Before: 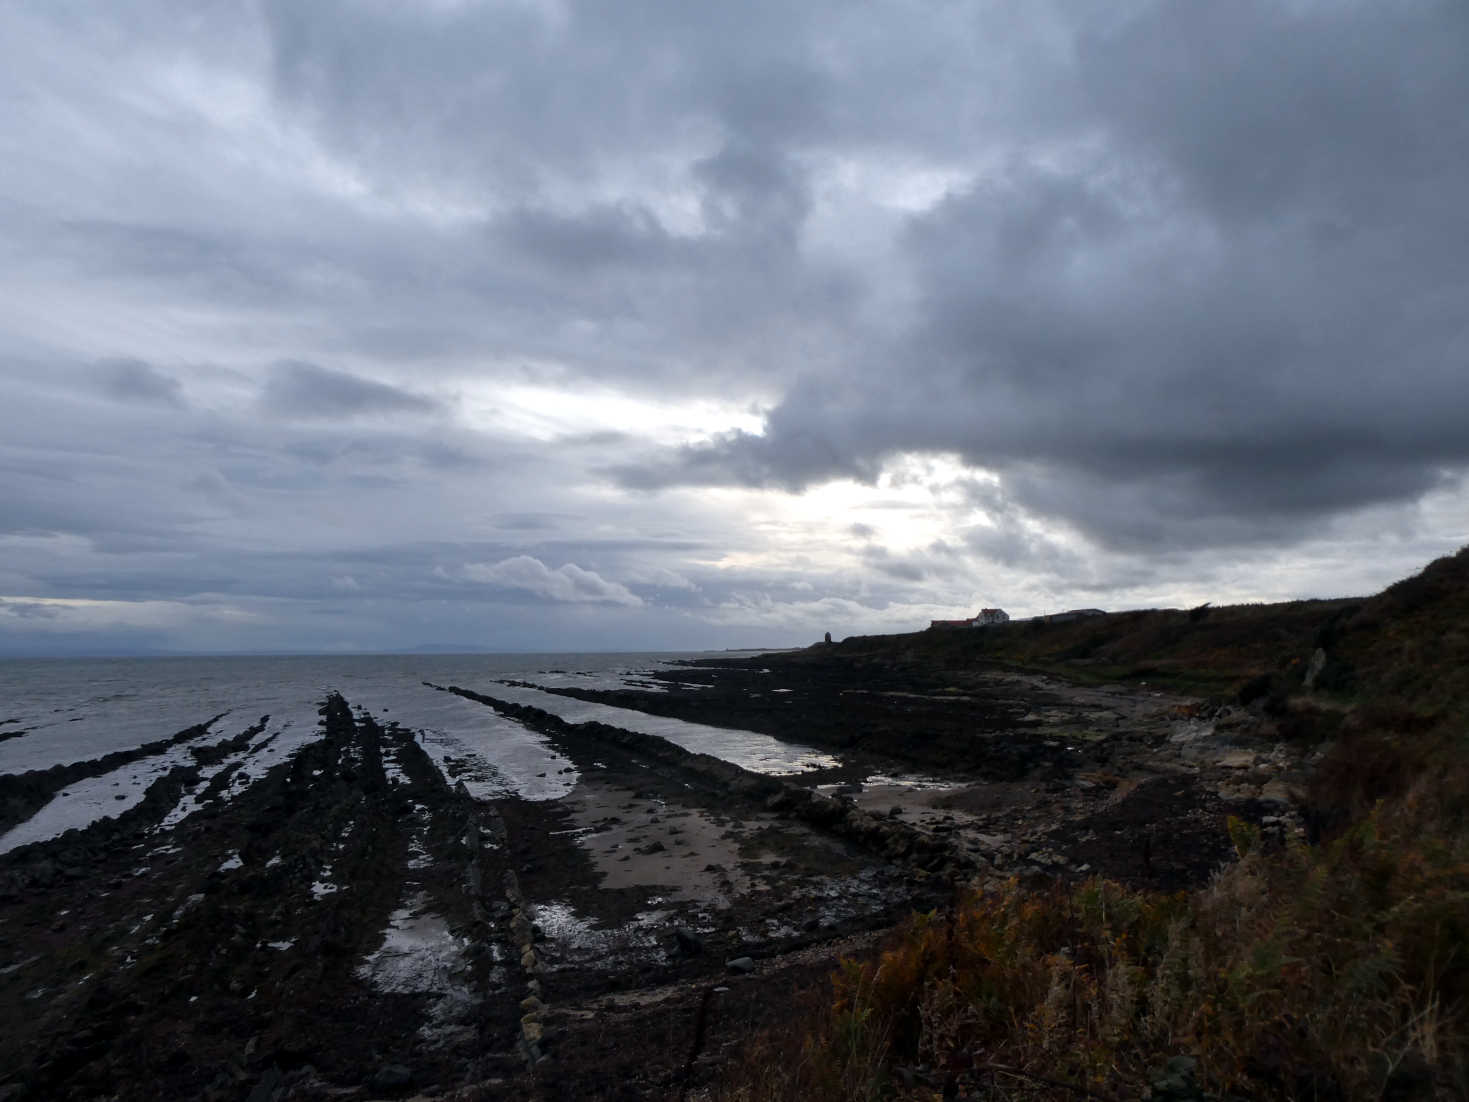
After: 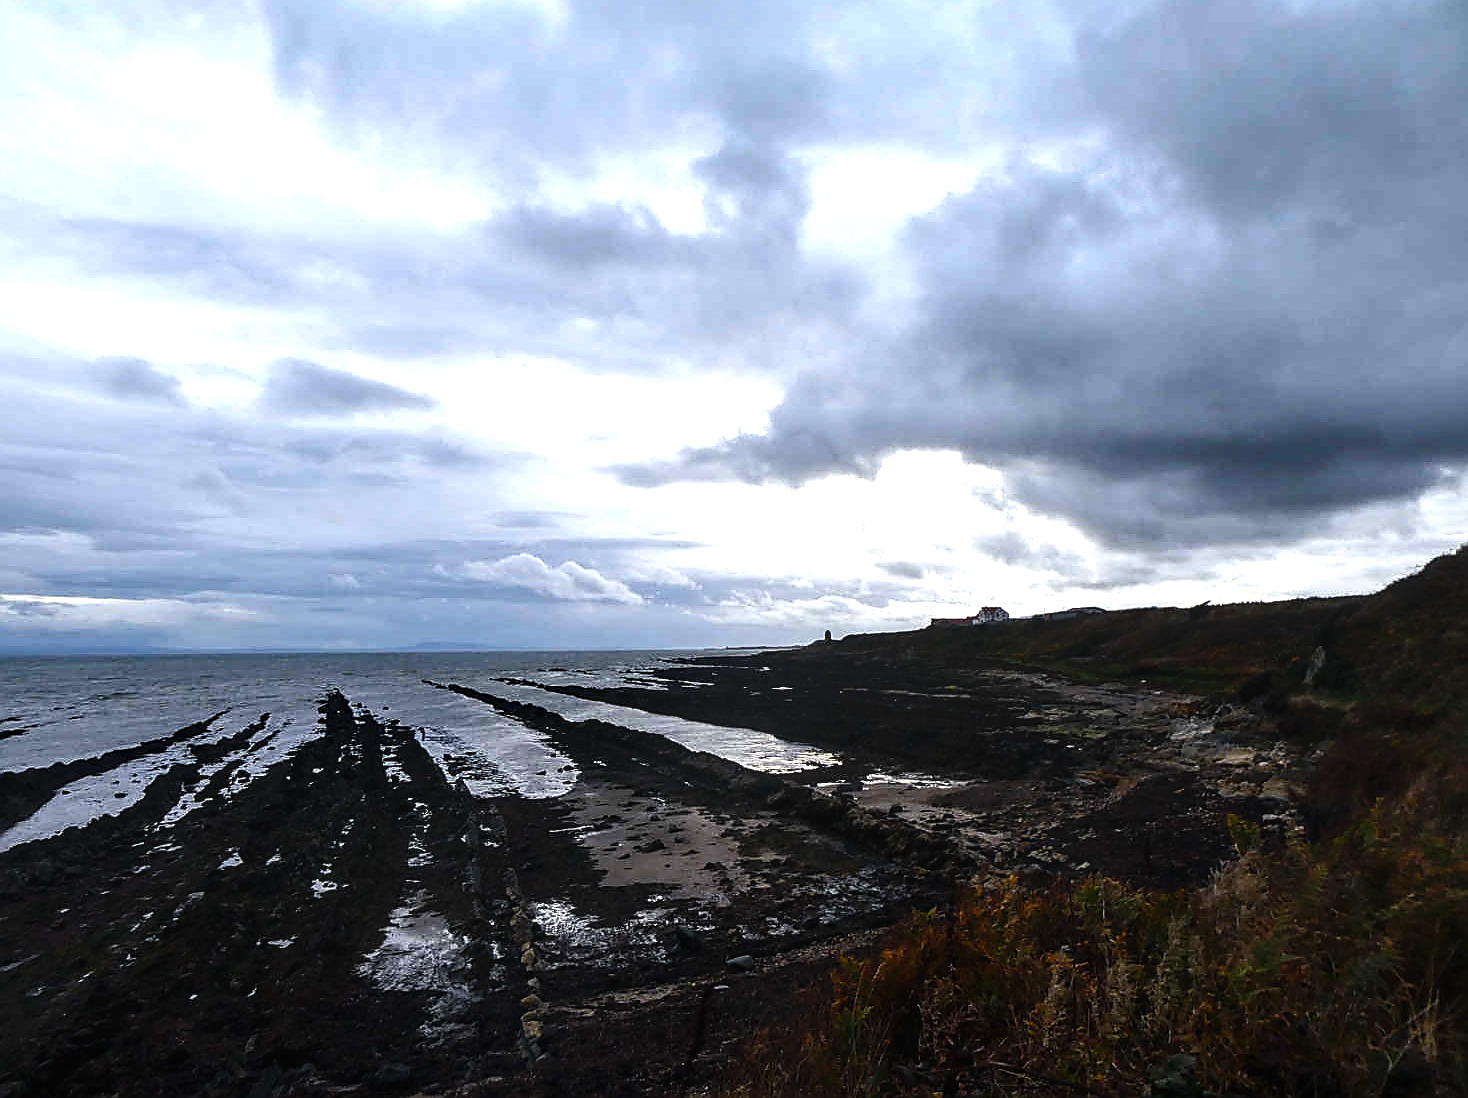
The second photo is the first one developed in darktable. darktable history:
crop: top 0.2%, bottom 0.131%
color correction: highlights b* 0.039, saturation 1.12
color balance rgb: highlights gain › luminance 14.9%, perceptual saturation grading › global saturation 20%, perceptual saturation grading › highlights -24.846%, perceptual saturation grading › shadows 24.757%
exposure: exposure 0.255 EV, compensate highlight preservation false
local contrast: on, module defaults
tone equalizer: -8 EV -0.714 EV, -7 EV -0.736 EV, -6 EV -0.595 EV, -5 EV -0.363 EV, -3 EV 0.383 EV, -2 EV 0.6 EV, -1 EV 0.684 EV, +0 EV 0.754 EV, edges refinement/feathering 500, mask exposure compensation -1.57 EV, preserve details no
sharpen: radius 1.419, amount 1.249, threshold 0.756
